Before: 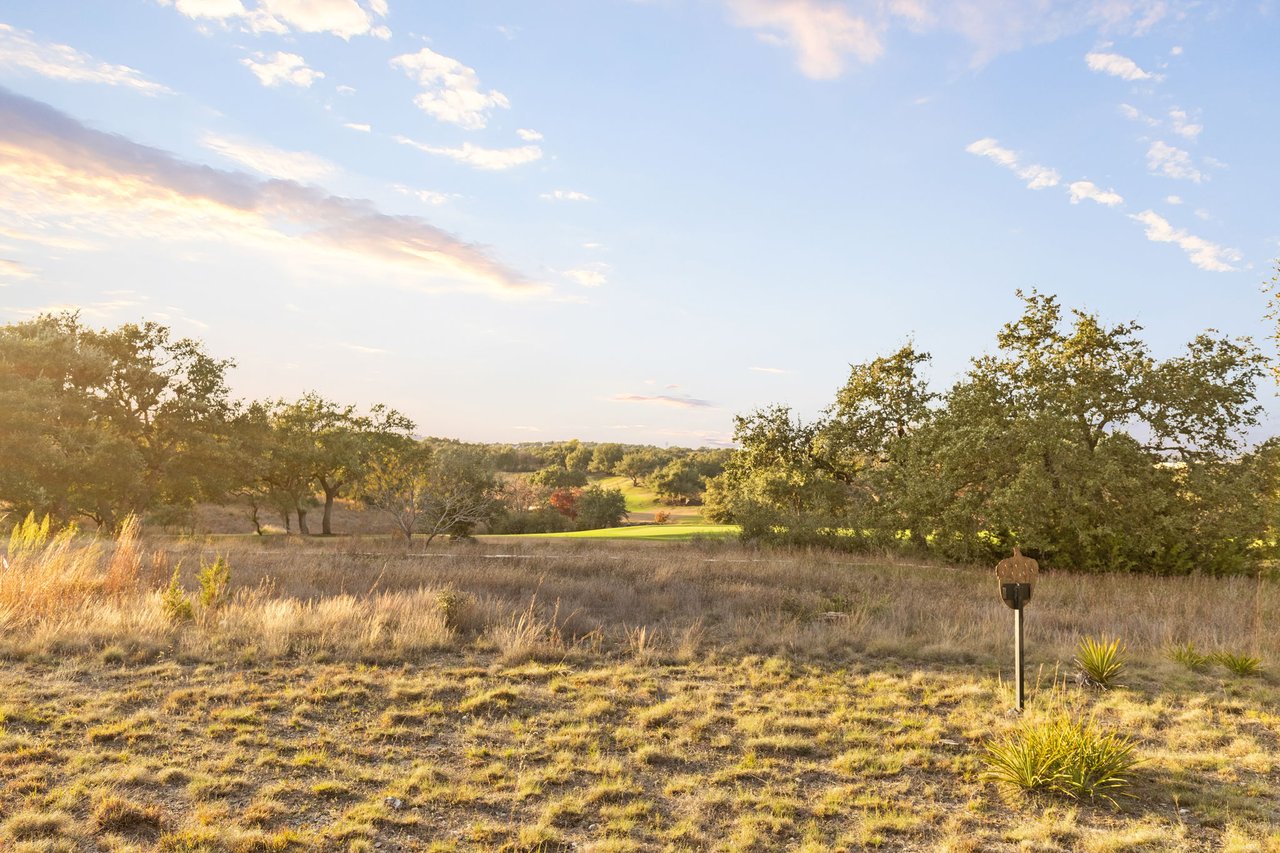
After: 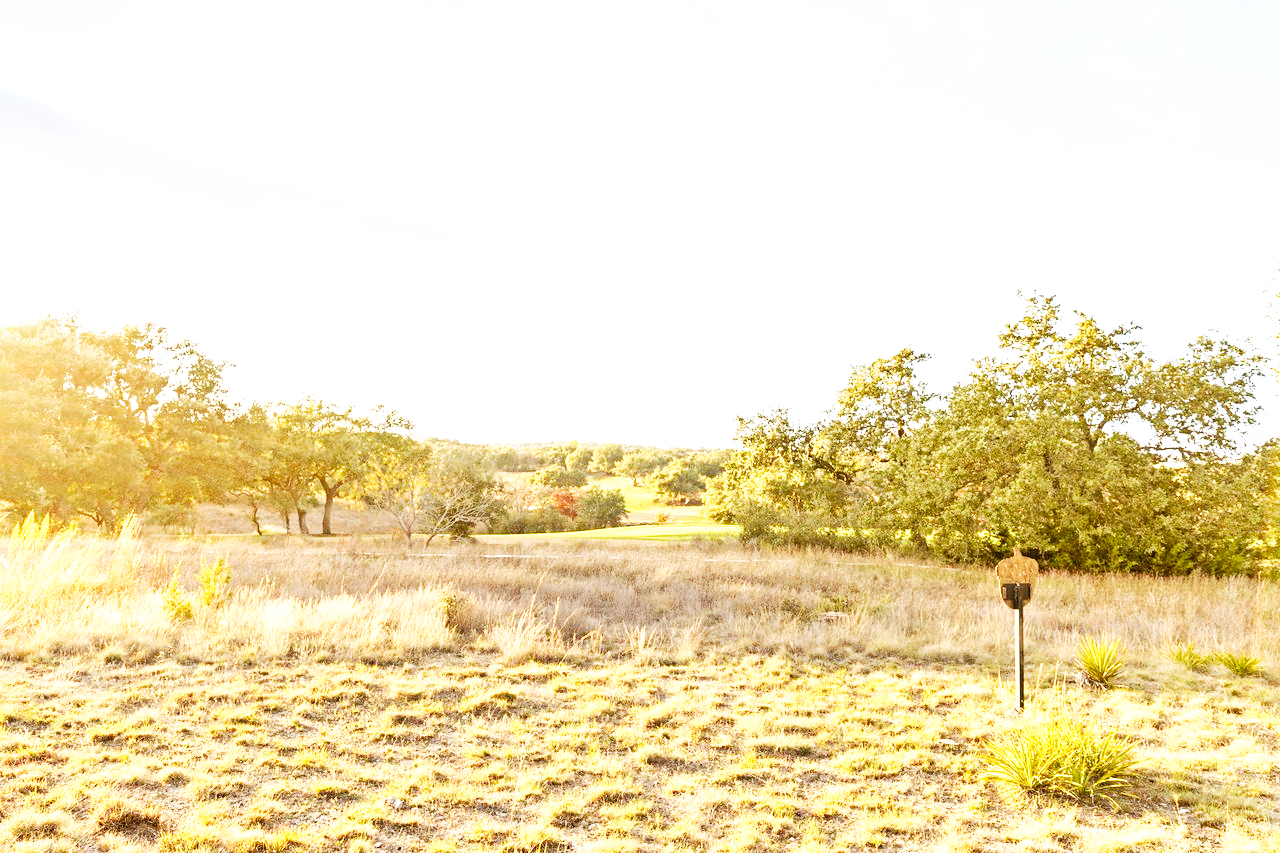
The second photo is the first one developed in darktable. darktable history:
base curve: curves: ch0 [(0, 0) (0.007, 0.004) (0.027, 0.03) (0.046, 0.07) (0.207, 0.54) (0.442, 0.872) (0.673, 0.972) (1, 1)], preserve colors none
exposure: exposure 0.518 EV, compensate exposure bias true, compensate highlight preservation false
